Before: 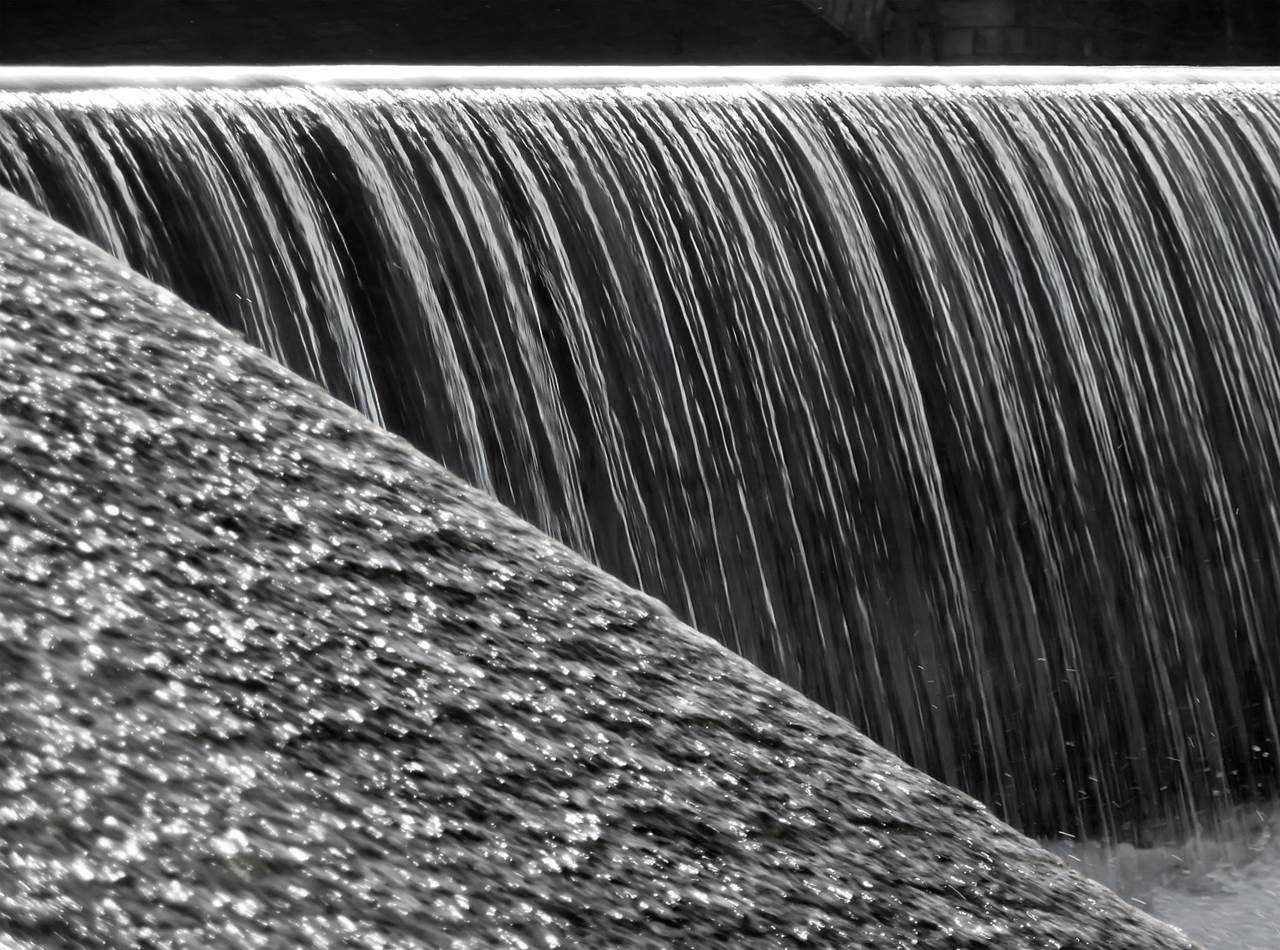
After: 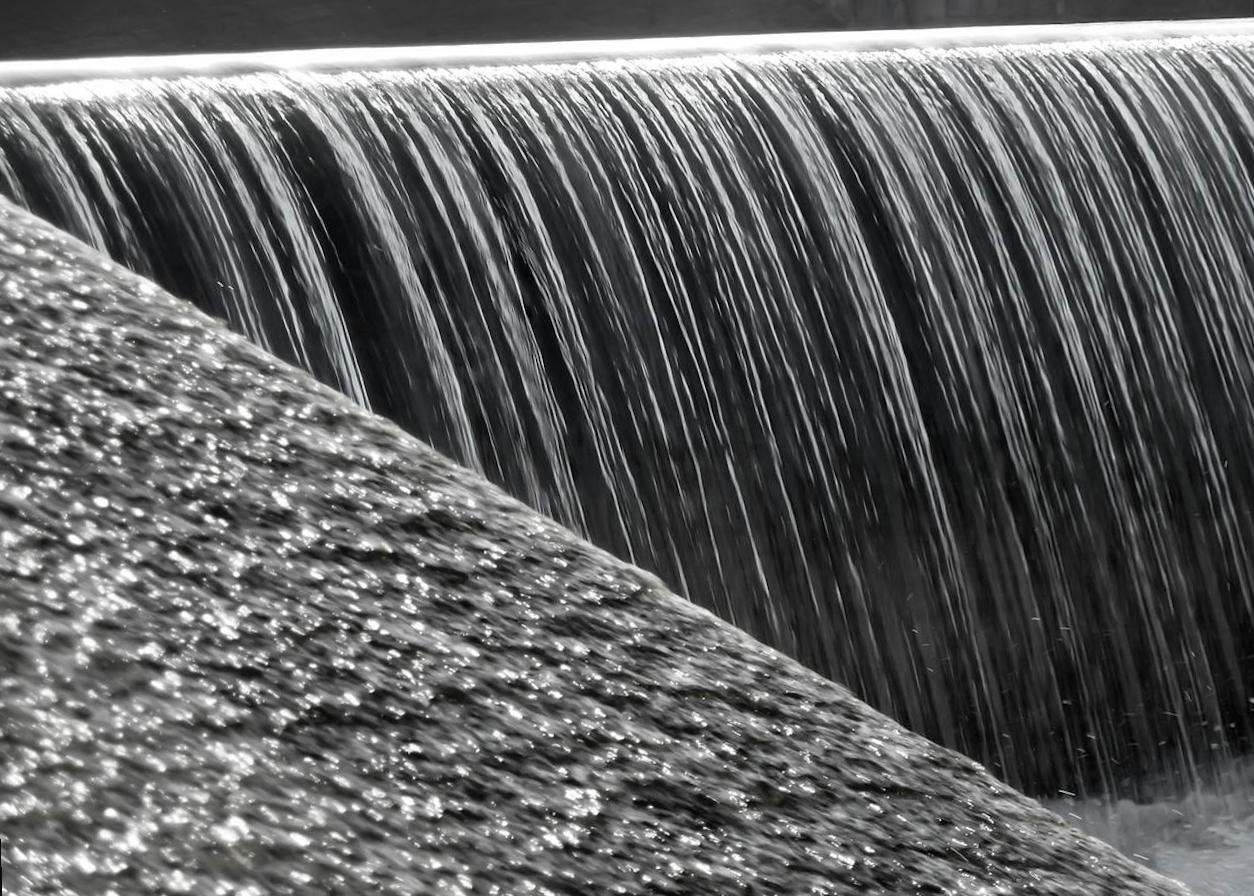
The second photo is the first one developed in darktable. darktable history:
rotate and perspective: rotation -2°, crop left 0.022, crop right 0.978, crop top 0.049, crop bottom 0.951
bloom: size 13.65%, threshold 98.39%, strength 4.82%
